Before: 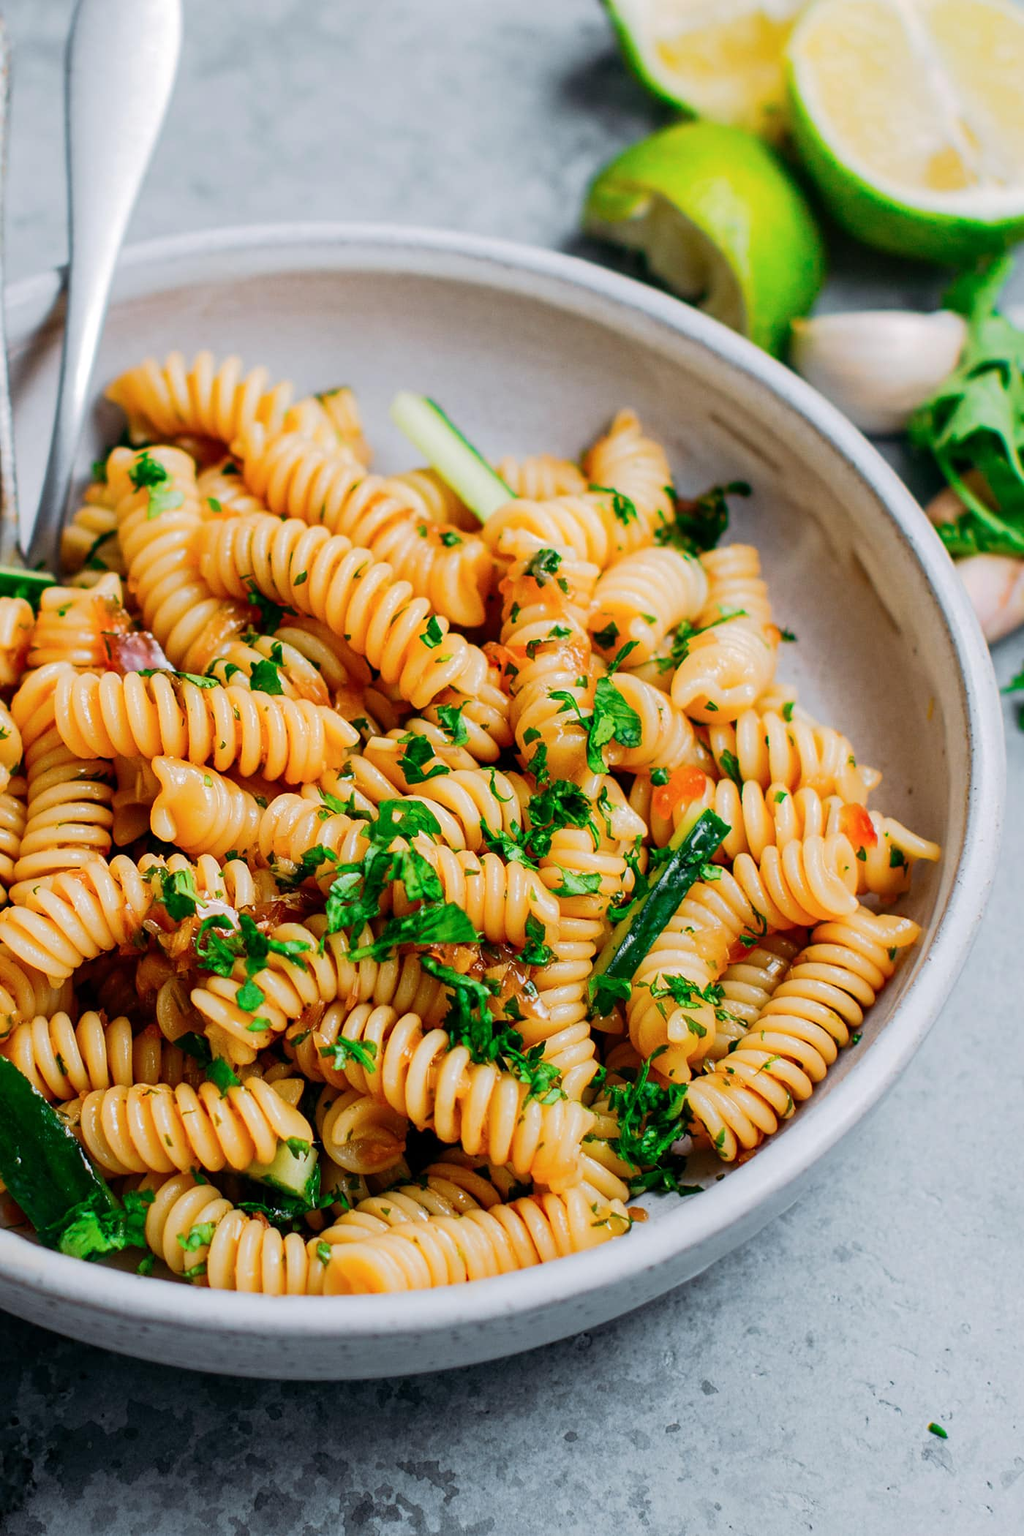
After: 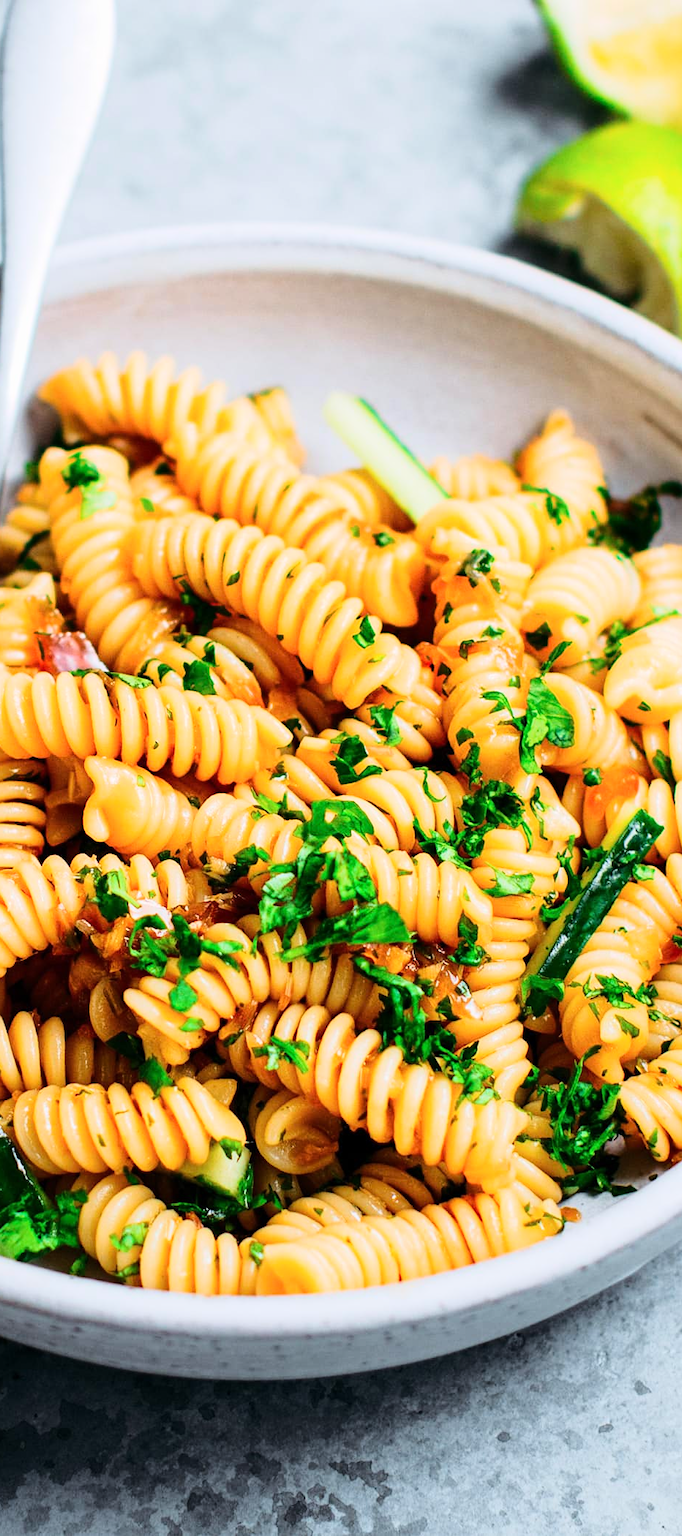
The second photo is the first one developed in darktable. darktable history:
base curve: curves: ch0 [(0, 0) (0.028, 0.03) (0.121, 0.232) (0.46, 0.748) (0.859, 0.968) (1, 1)]
crop and rotate: left 6.617%, right 26.717%
exposure: exposure -0.116 EV, compensate exposure bias true, compensate highlight preservation false
